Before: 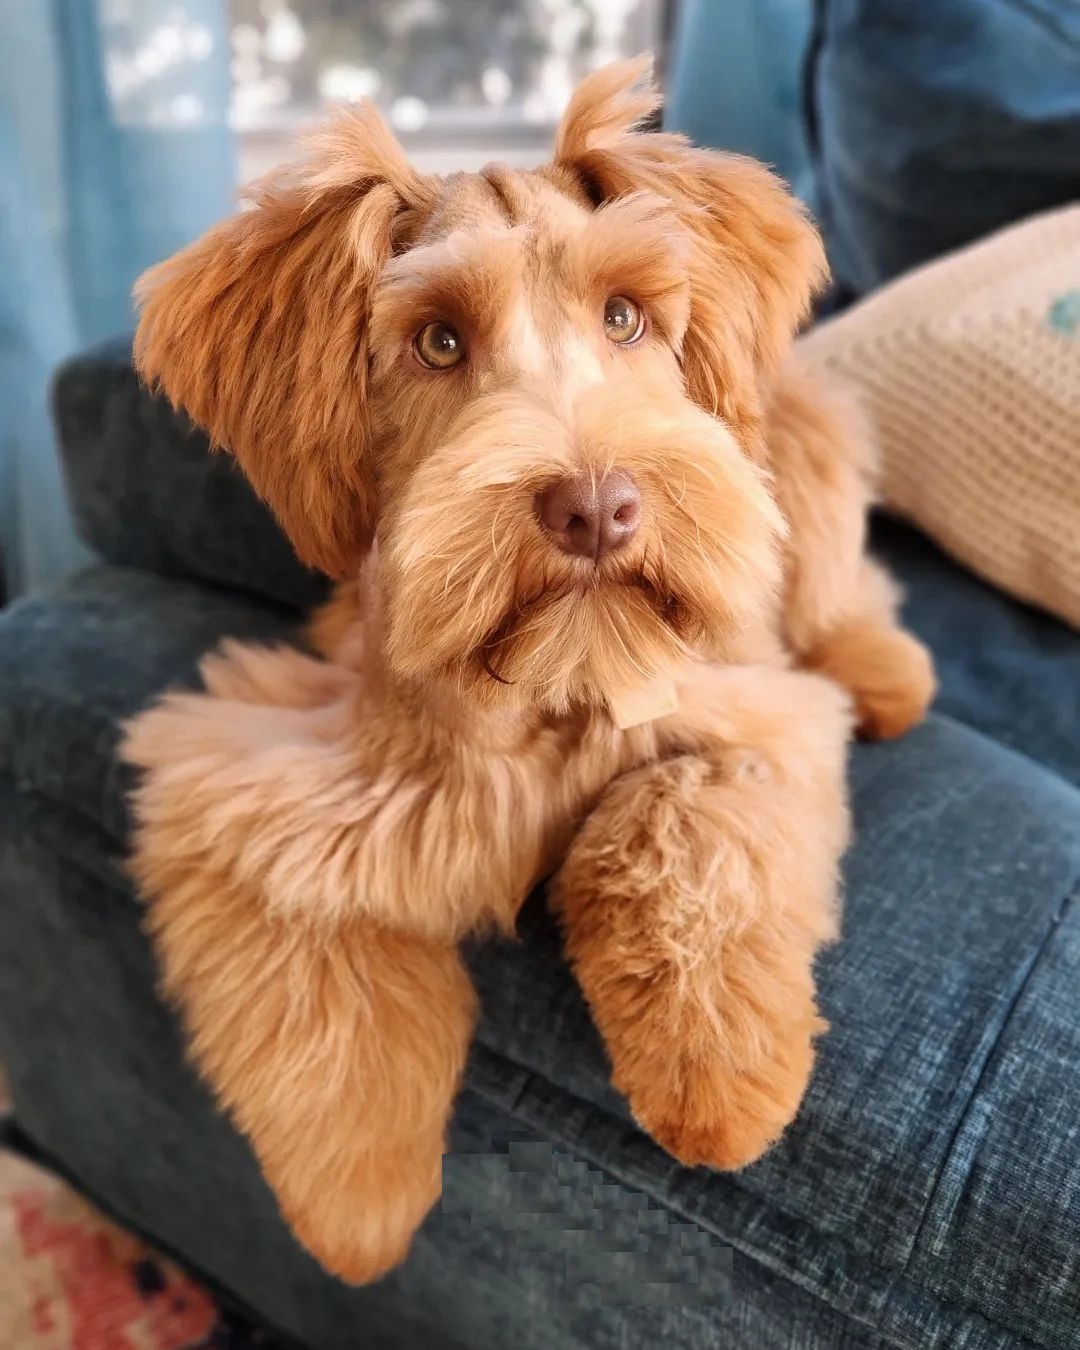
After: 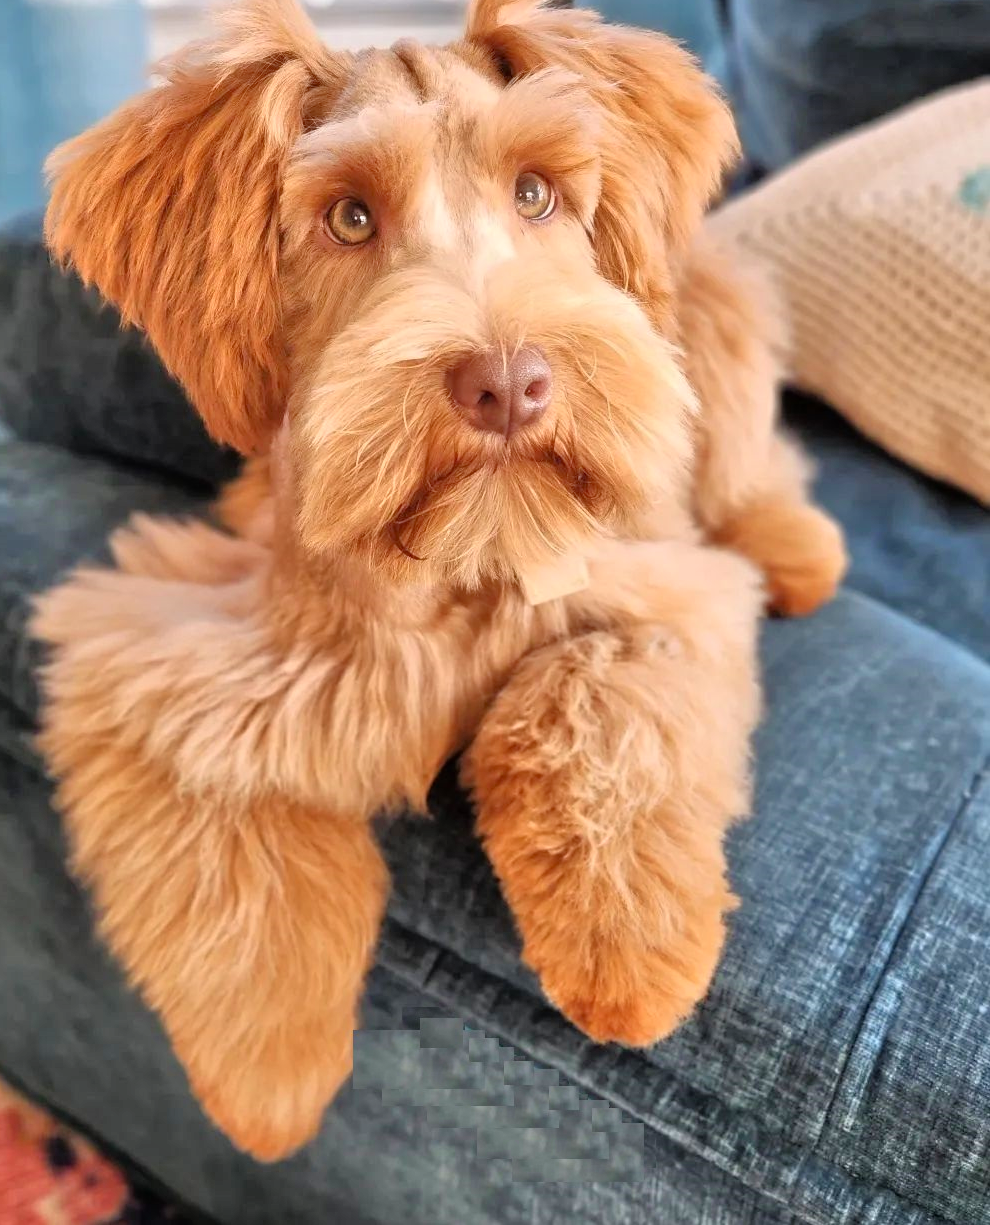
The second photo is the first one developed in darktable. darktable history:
crop and rotate: left 8.262%, top 9.226%
tone equalizer: -7 EV 0.15 EV, -6 EV 0.6 EV, -5 EV 1.15 EV, -4 EV 1.33 EV, -3 EV 1.15 EV, -2 EV 0.6 EV, -1 EV 0.15 EV, mask exposure compensation -0.5 EV
exposure: compensate highlight preservation false
